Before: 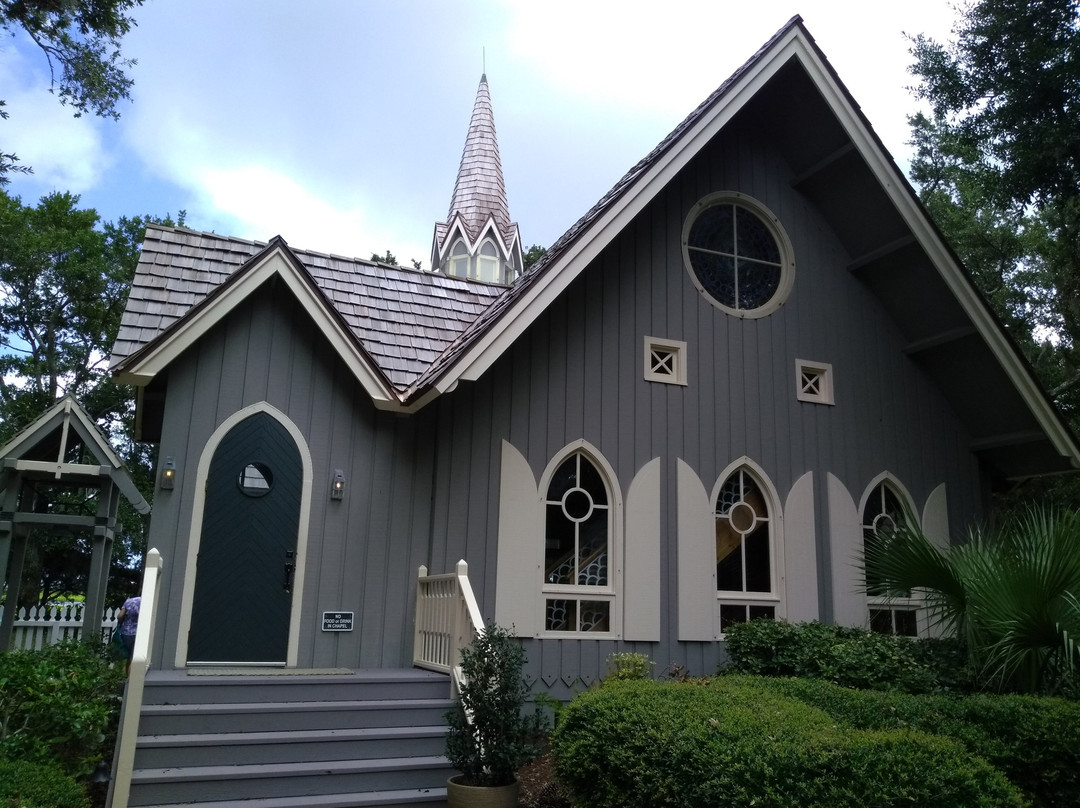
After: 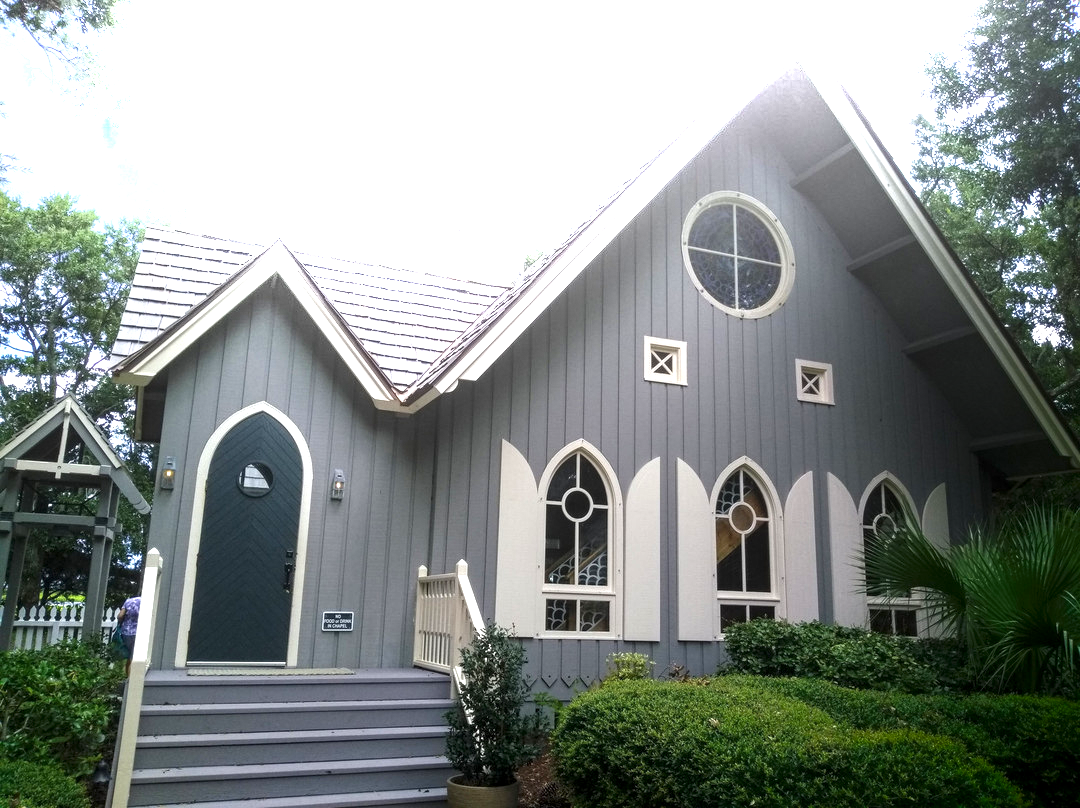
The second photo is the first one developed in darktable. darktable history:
shadows and highlights: shadows -54.3, highlights 86.09, soften with gaussian
contrast equalizer: y [[0.5, 0.5, 0.472, 0.5, 0.5, 0.5], [0.5 ×6], [0.5 ×6], [0 ×6], [0 ×6]]
exposure: black level correction 0, exposure 1.1 EV, compensate exposure bias true, compensate highlight preservation false
local contrast: detail 130%
